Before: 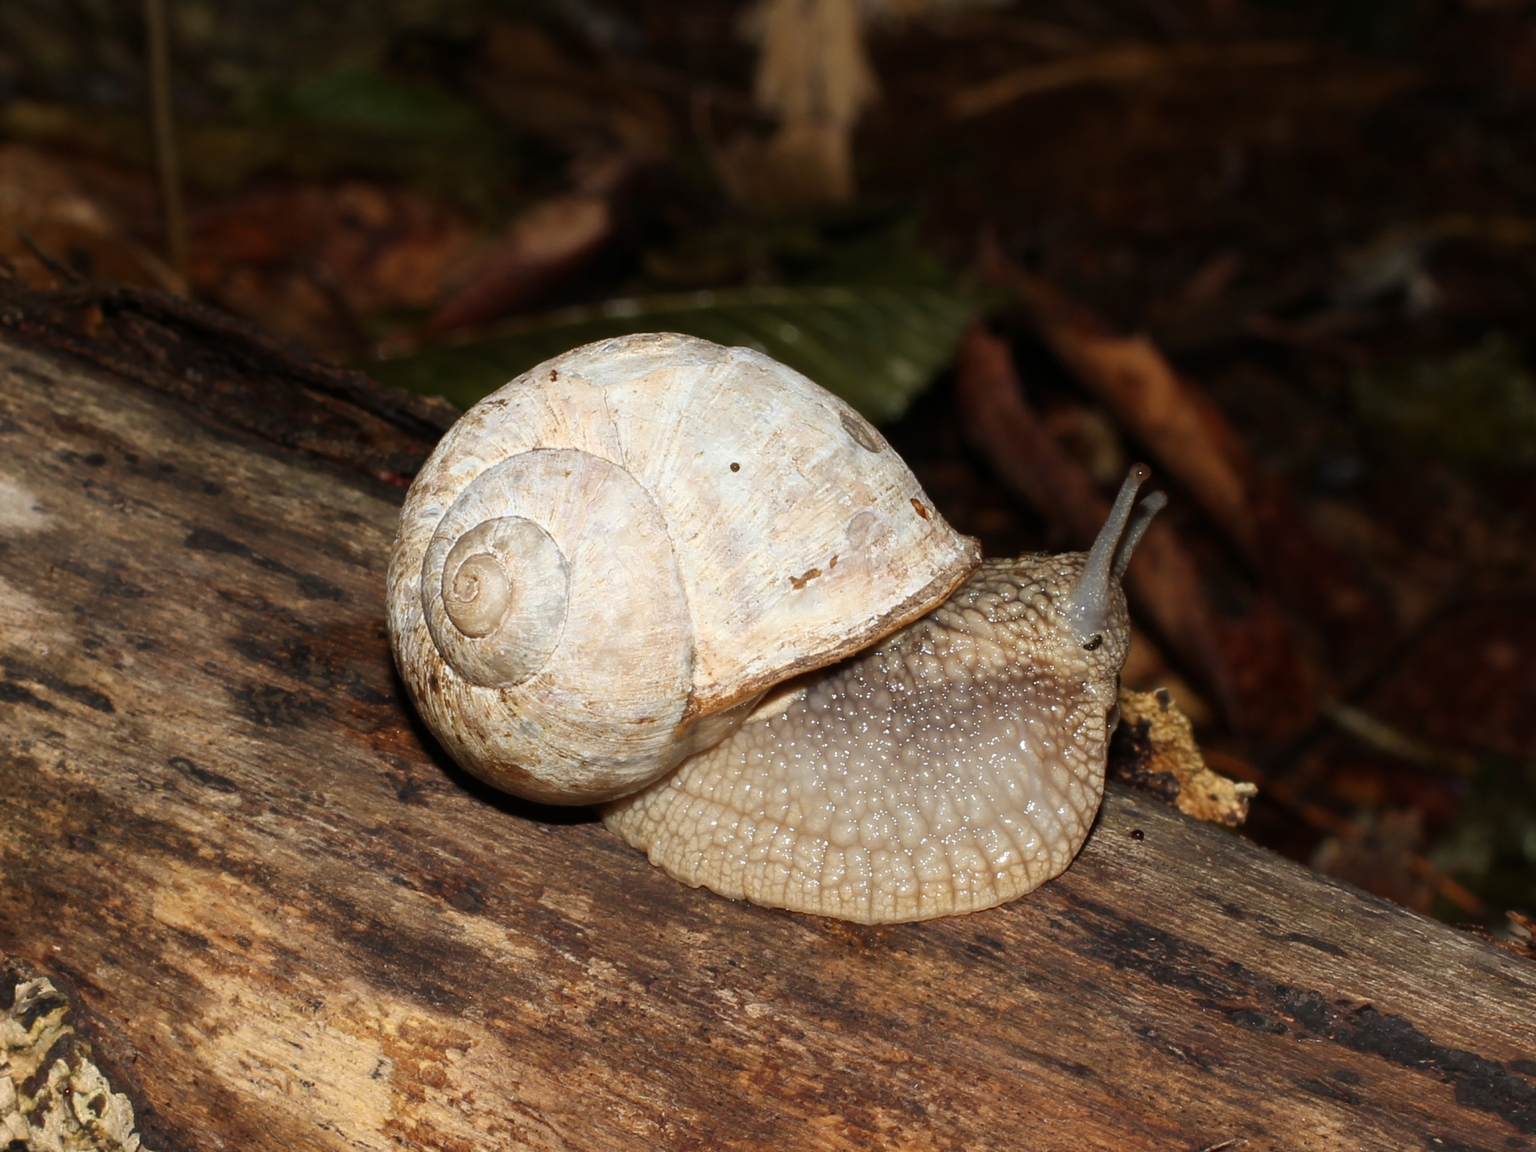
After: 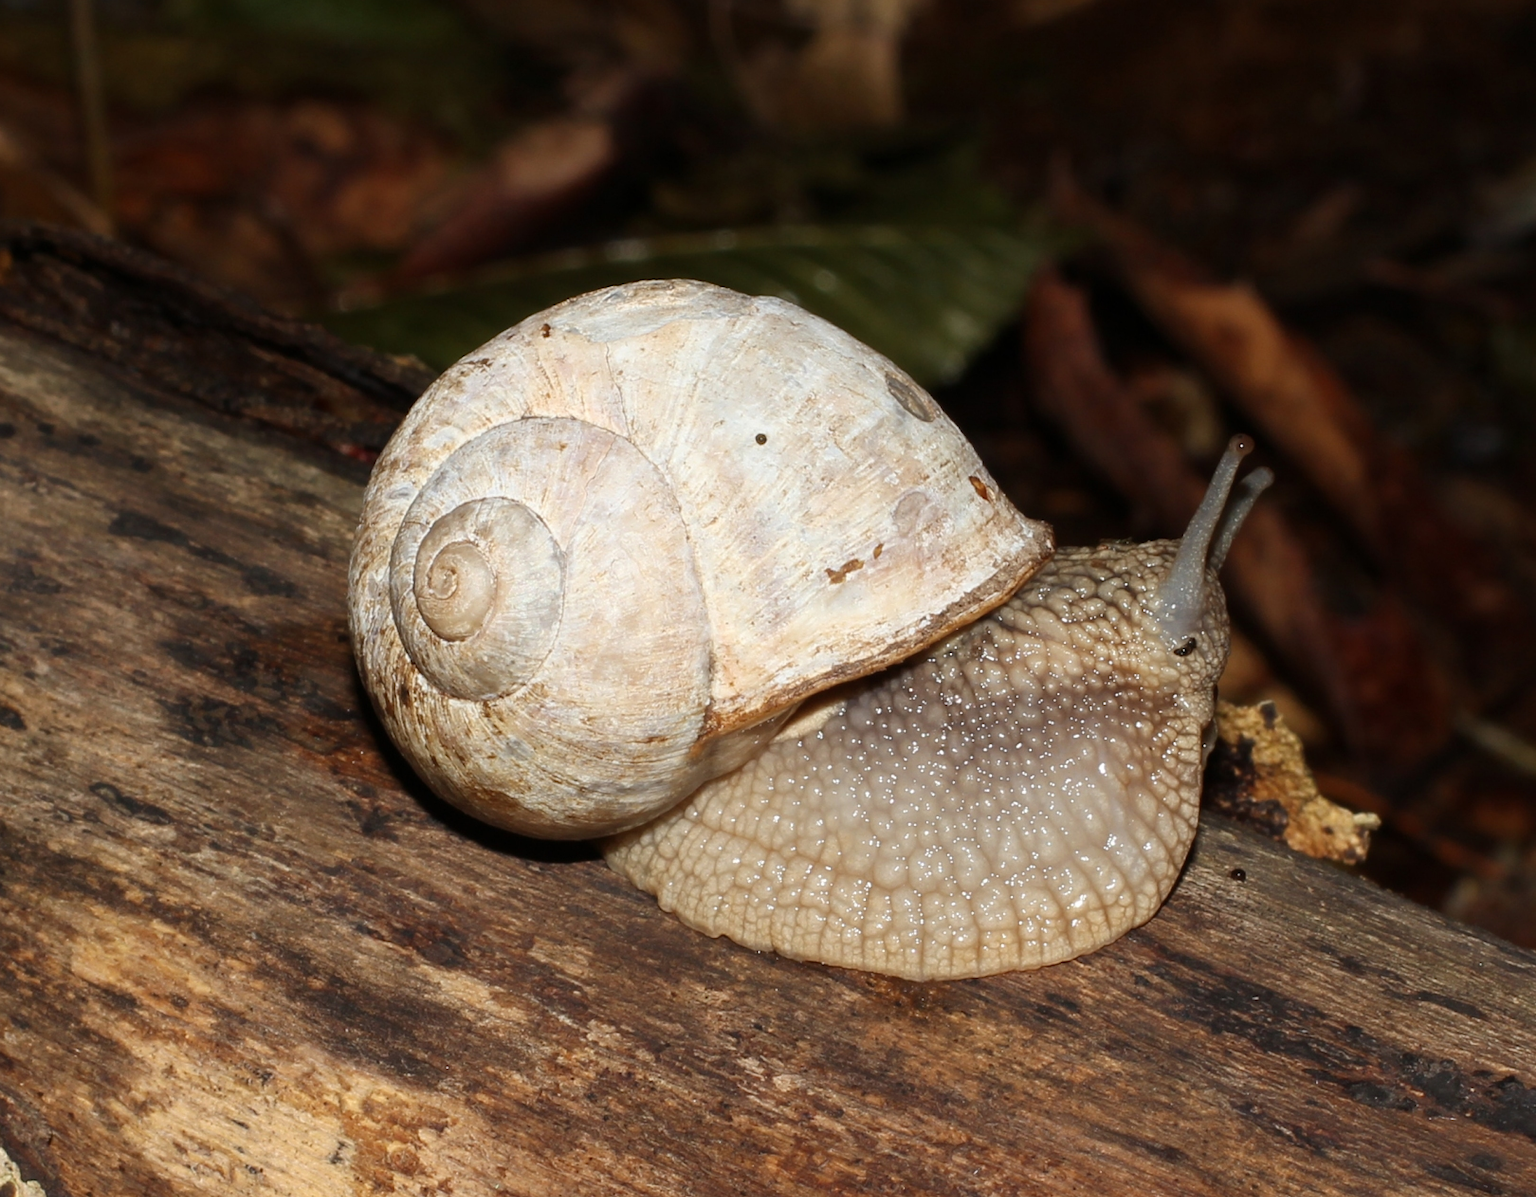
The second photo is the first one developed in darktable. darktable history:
crop: left 6.064%, top 8.412%, right 9.539%, bottom 3.828%
